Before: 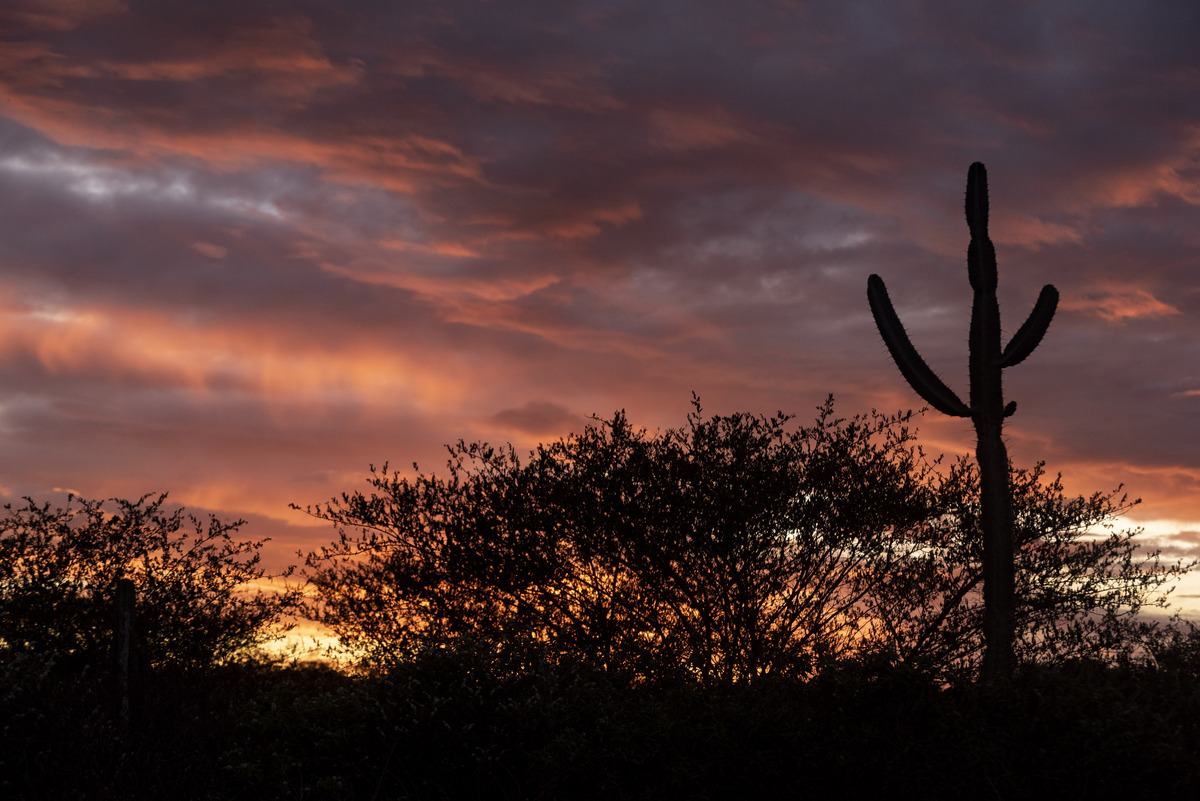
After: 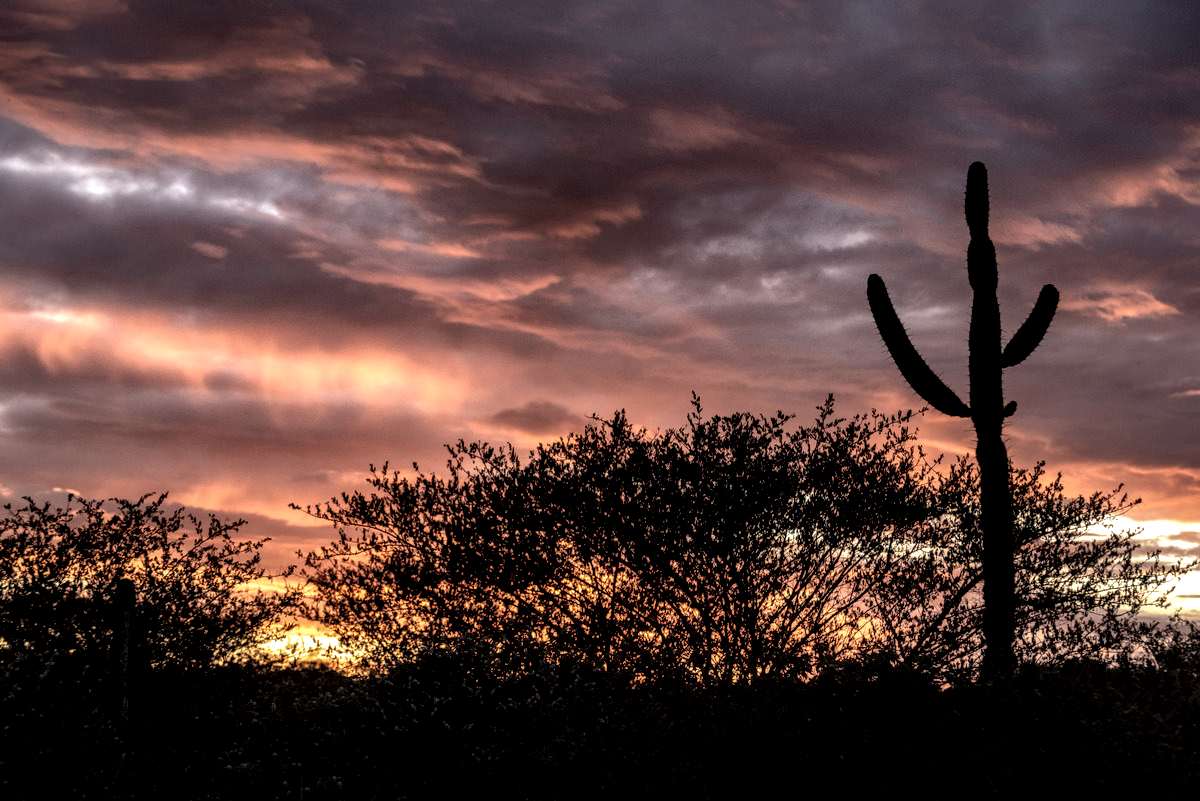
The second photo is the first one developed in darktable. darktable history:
tone equalizer: -8 EV -0.417 EV, -7 EV -0.389 EV, -6 EV -0.333 EV, -5 EV -0.222 EV, -3 EV 0.222 EV, -2 EV 0.333 EV, -1 EV 0.389 EV, +0 EV 0.417 EV, edges refinement/feathering 500, mask exposure compensation -1.57 EV, preserve details no
local contrast: highlights 20%, detail 197%
shadows and highlights: on, module defaults
contrast brightness saturation: saturation -0.05
